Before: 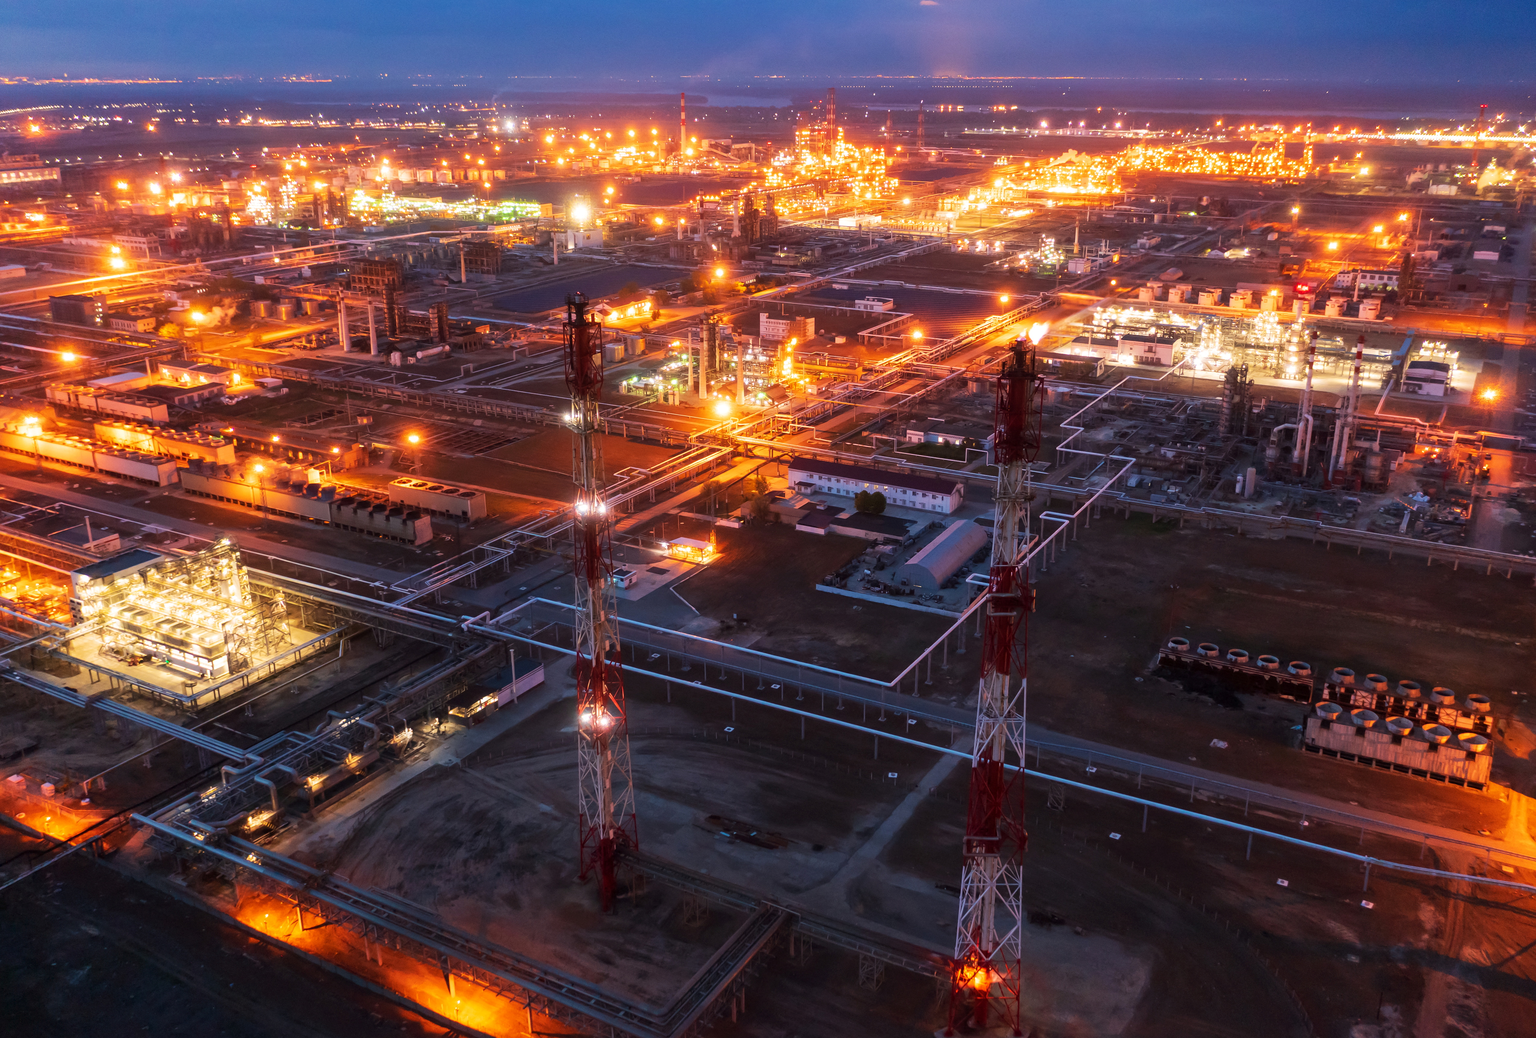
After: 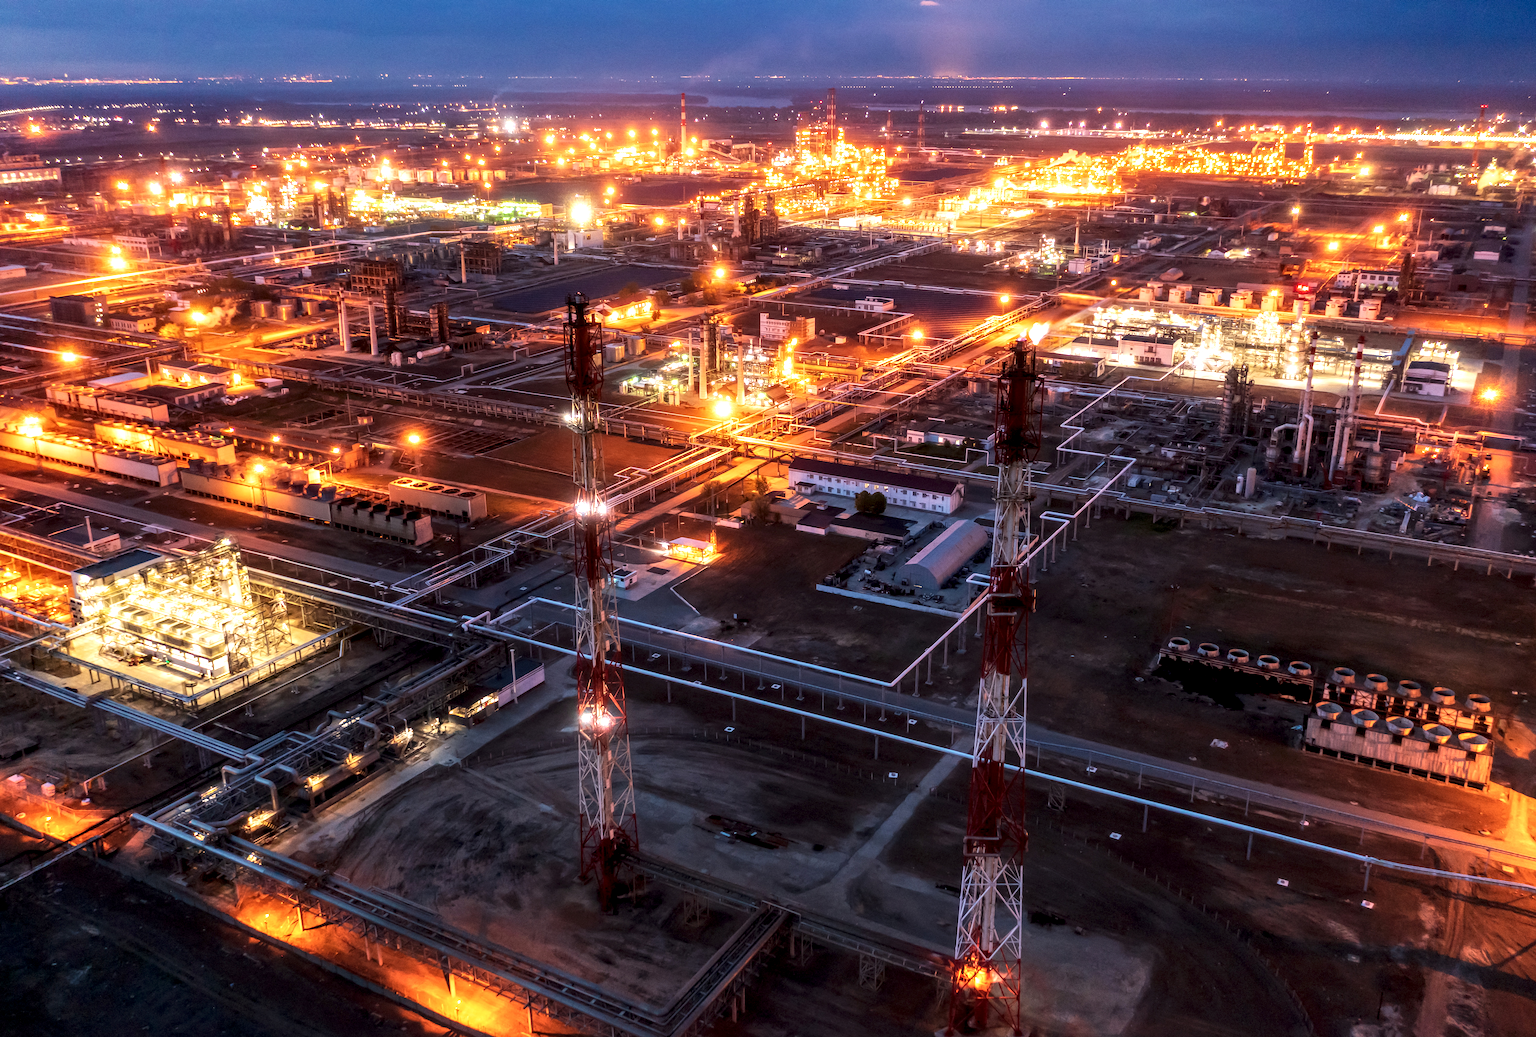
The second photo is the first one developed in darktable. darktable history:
local contrast: highlights 60%, shadows 59%, detail 160%
